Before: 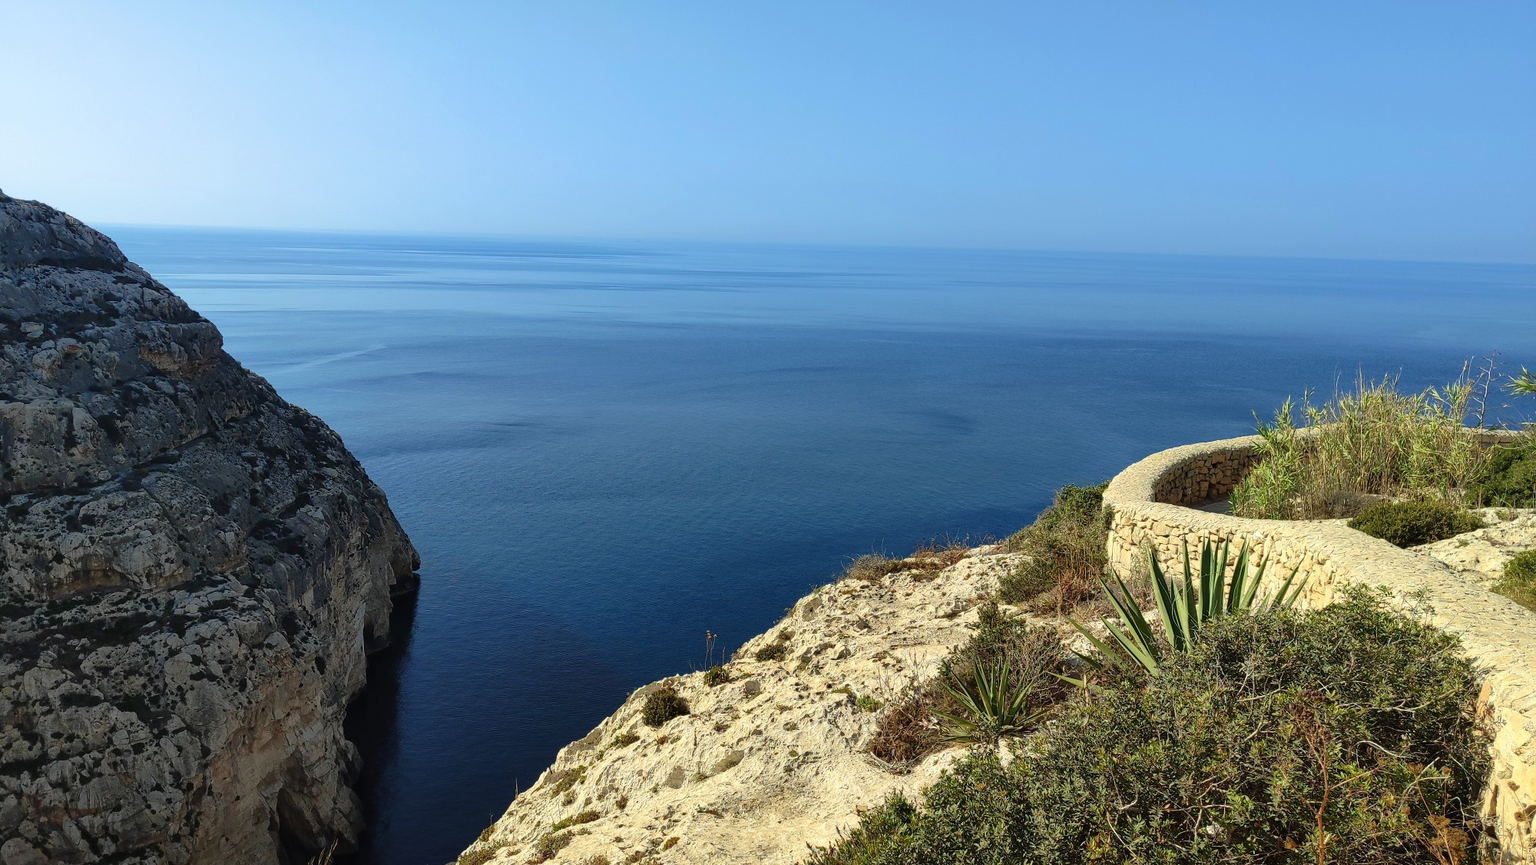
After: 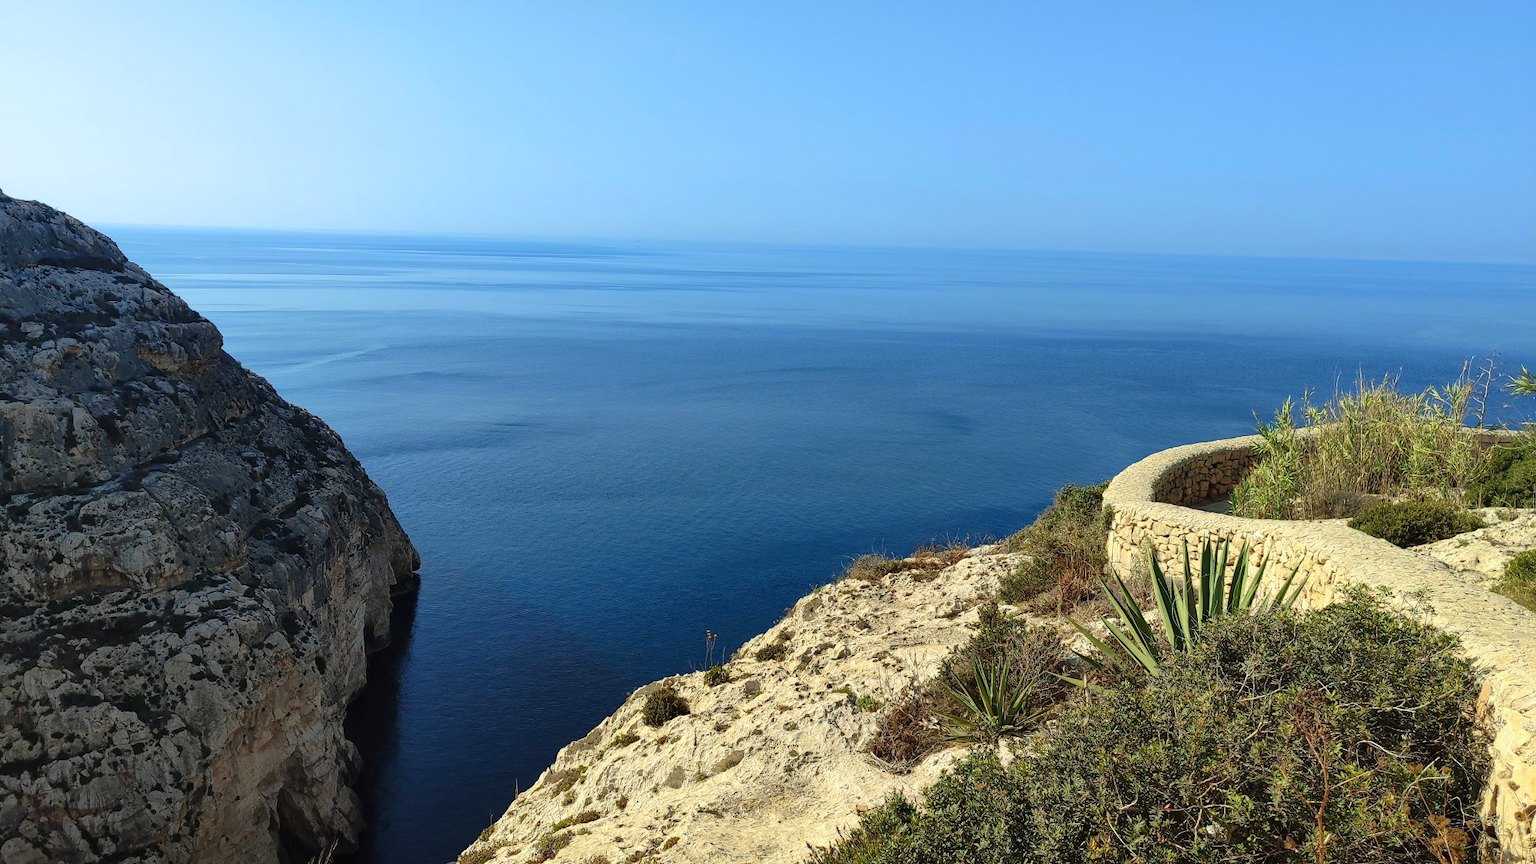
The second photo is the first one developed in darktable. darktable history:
exposure: compensate exposure bias true, compensate highlight preservation false
color zones: curves: ch0 [(0.068, 0.464) (0.25, 0.5) (0.48, 0.508) (0.75, 0.536) (0.886, 0.476) (0.967, 0.456)]; ch1 [(0.066, 0.456) (0.25, 0.5) (0.616, 0.508) (0.746, 0.56) (0.934, 0.444)]
